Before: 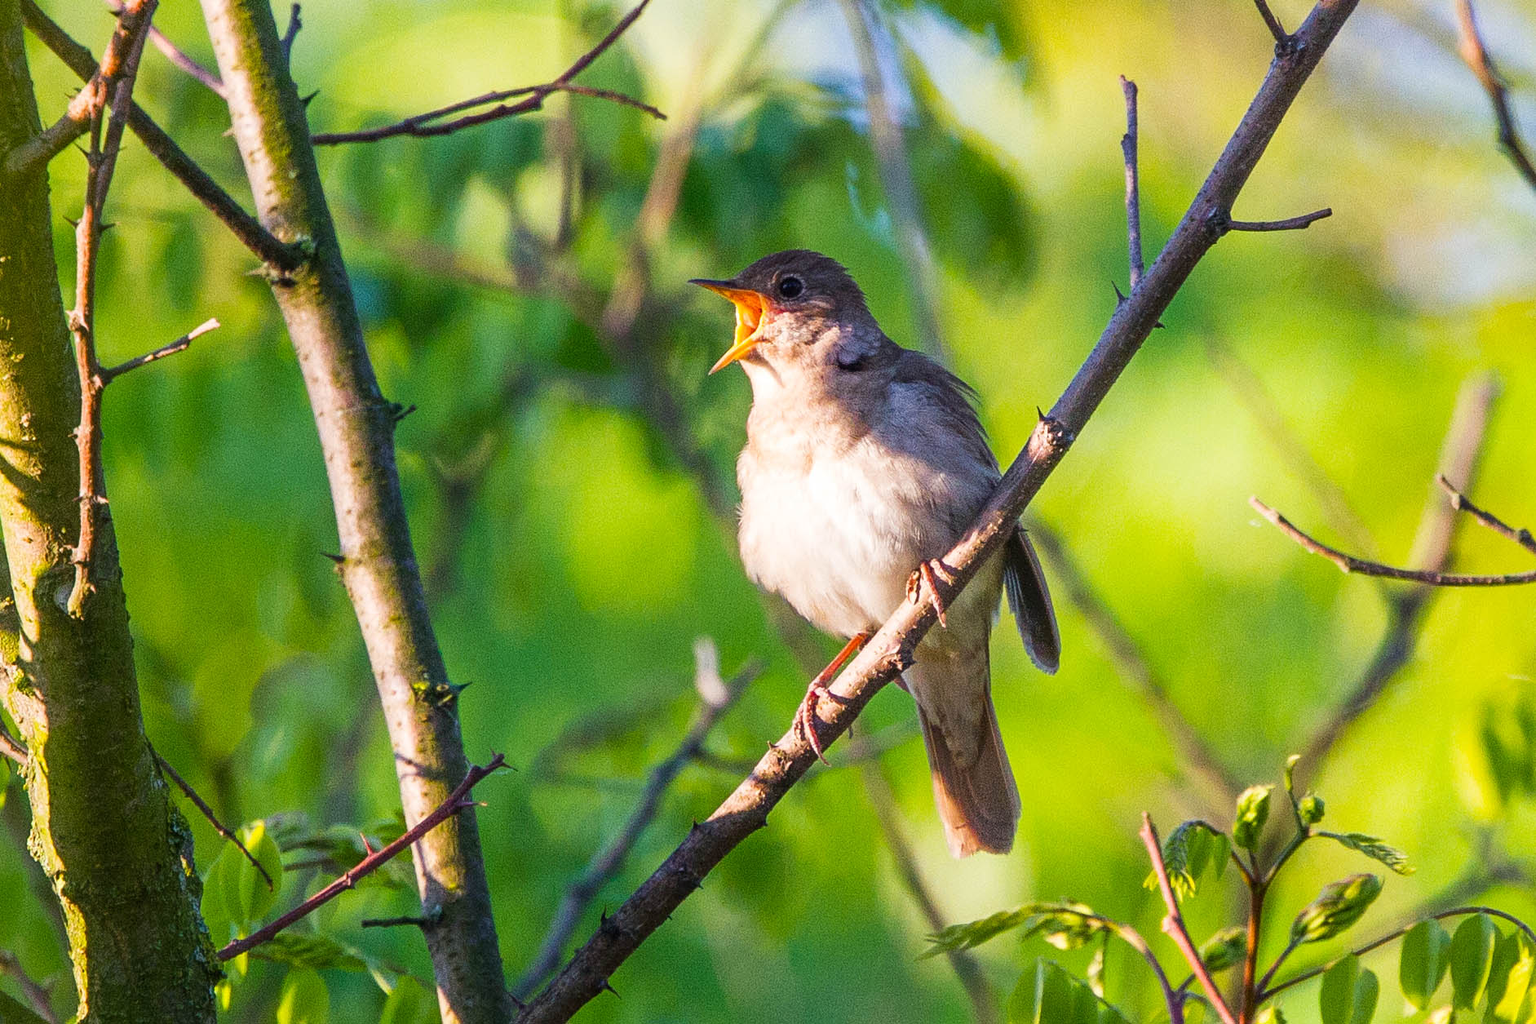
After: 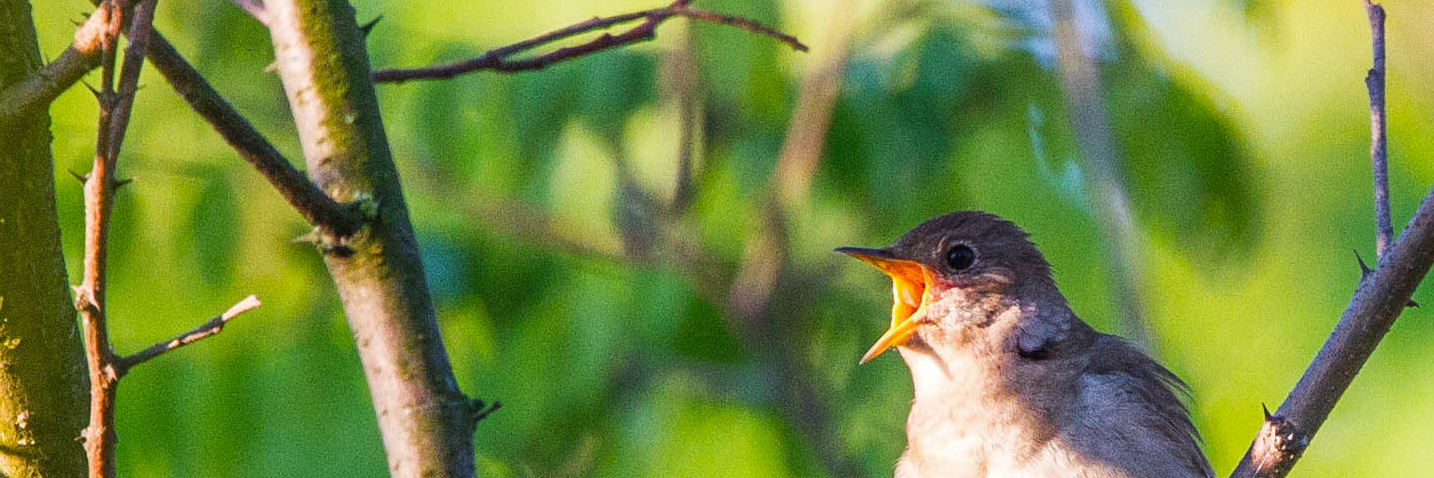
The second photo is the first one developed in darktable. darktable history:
crop: left 0.513%, top 7.637%, right 23.33%, bottom 54.227%
shadows and highlights: shadows 25.08, highlights -24.92, highlights color adjustment 52.63%
exposure: compensate highlight preservation false
